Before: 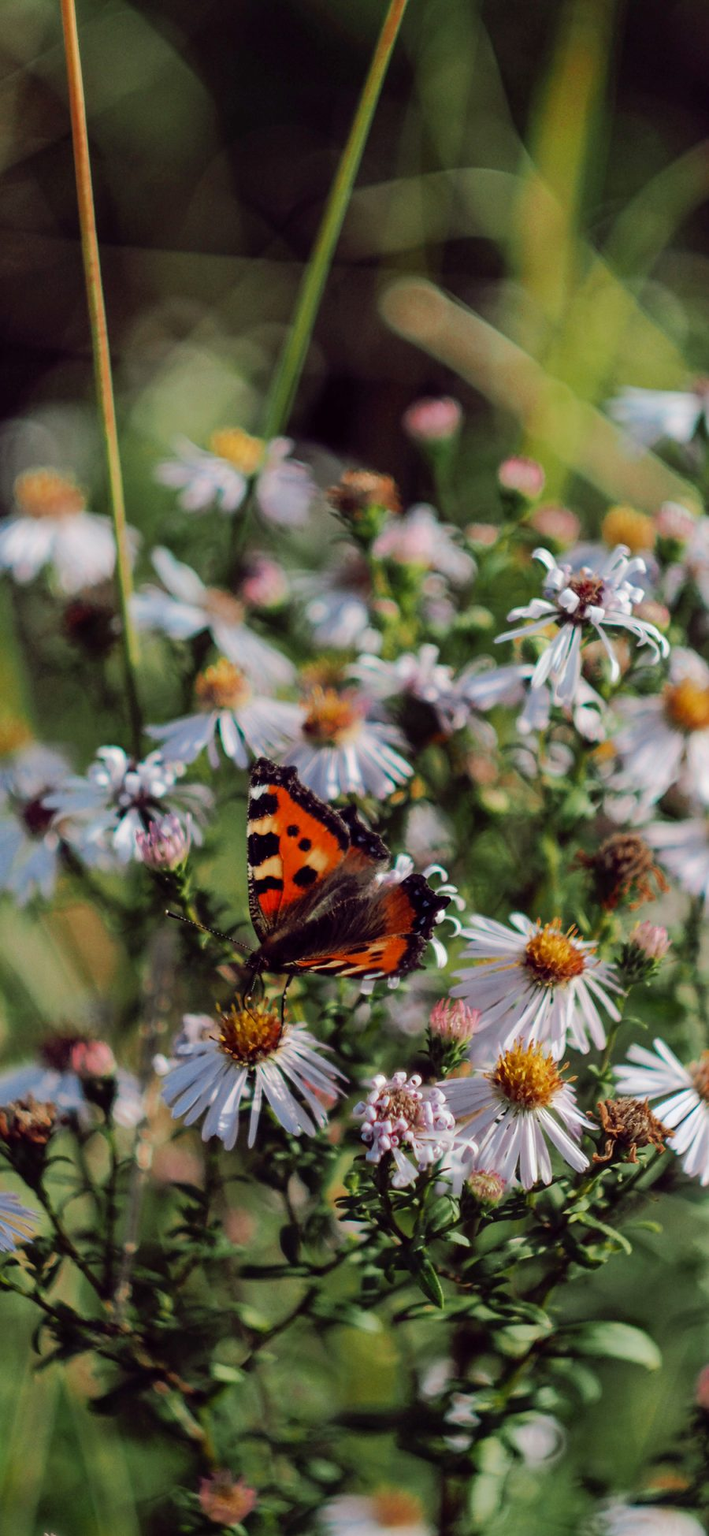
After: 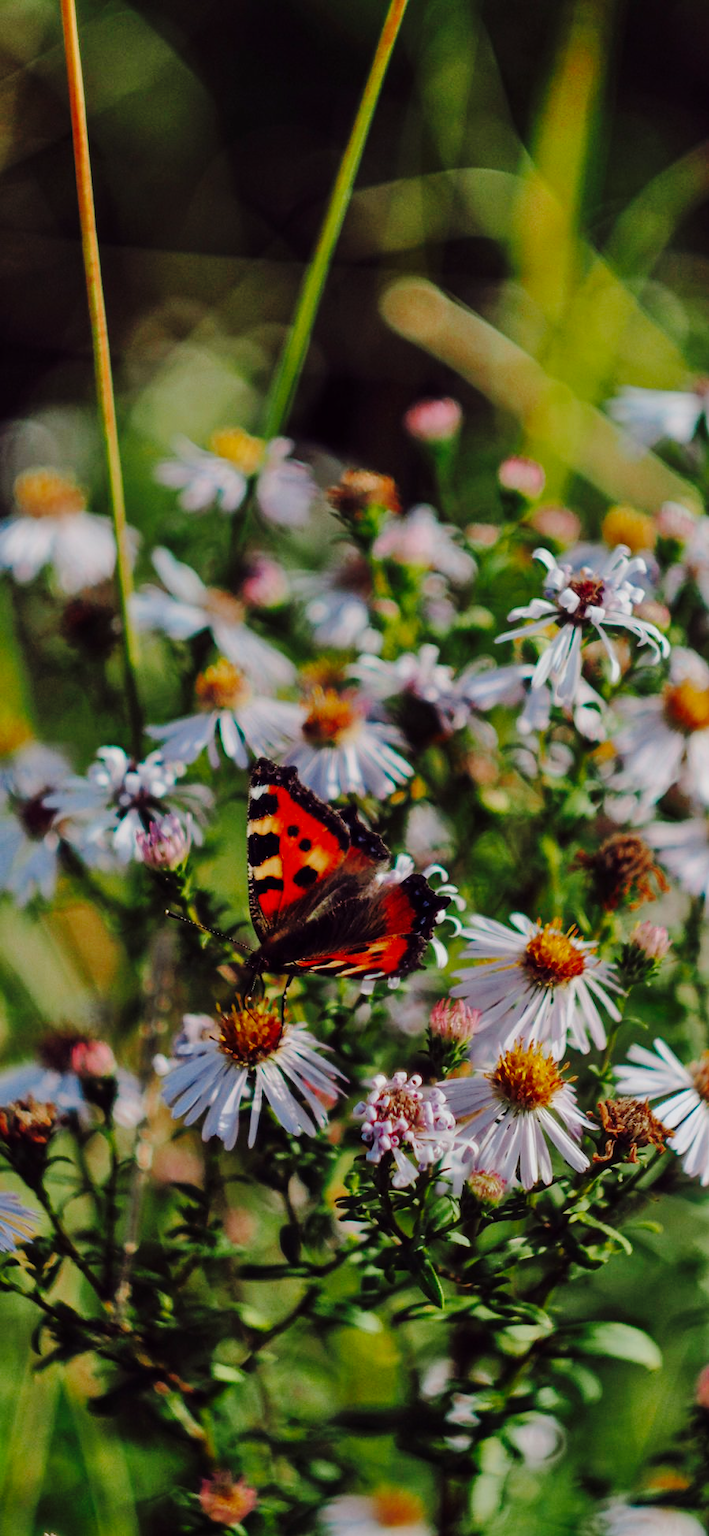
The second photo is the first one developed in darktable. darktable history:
tone equalizer: -8 EV -0.007 EV, -7 EV 0.016 EV, -6 EV -0.006 EV, -5 EV 0.008 EV, -4 EV -0.052 EV, -3 EV -0.236 EV, -2 EV -0.645 EV, -1 EV -0.977 EV, +0 EV -0.98 EV
base curve: curves: ch0 [(0, 0) (0.04, 0.03) (0.133, 0.232) (0.448, 0.748) (0.843, 0.968) (1, 1)], preserve colors none
